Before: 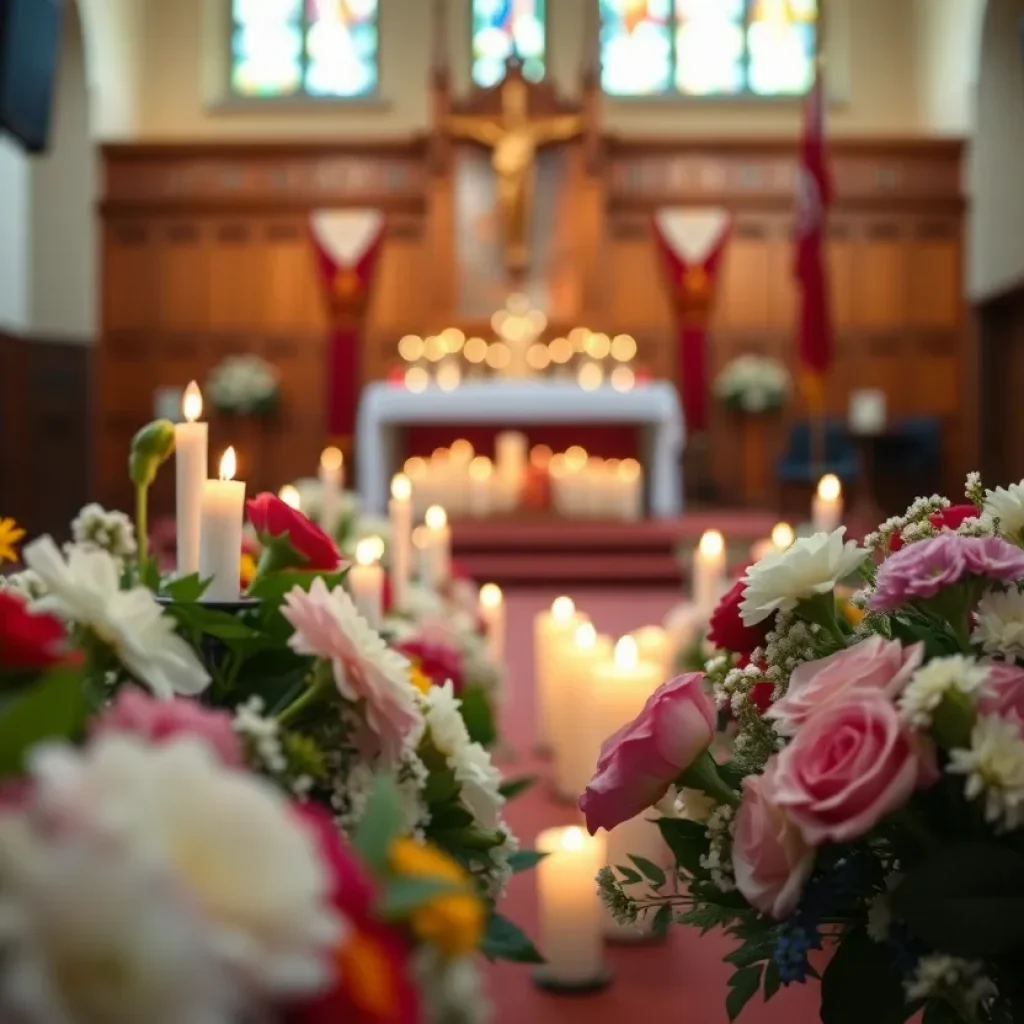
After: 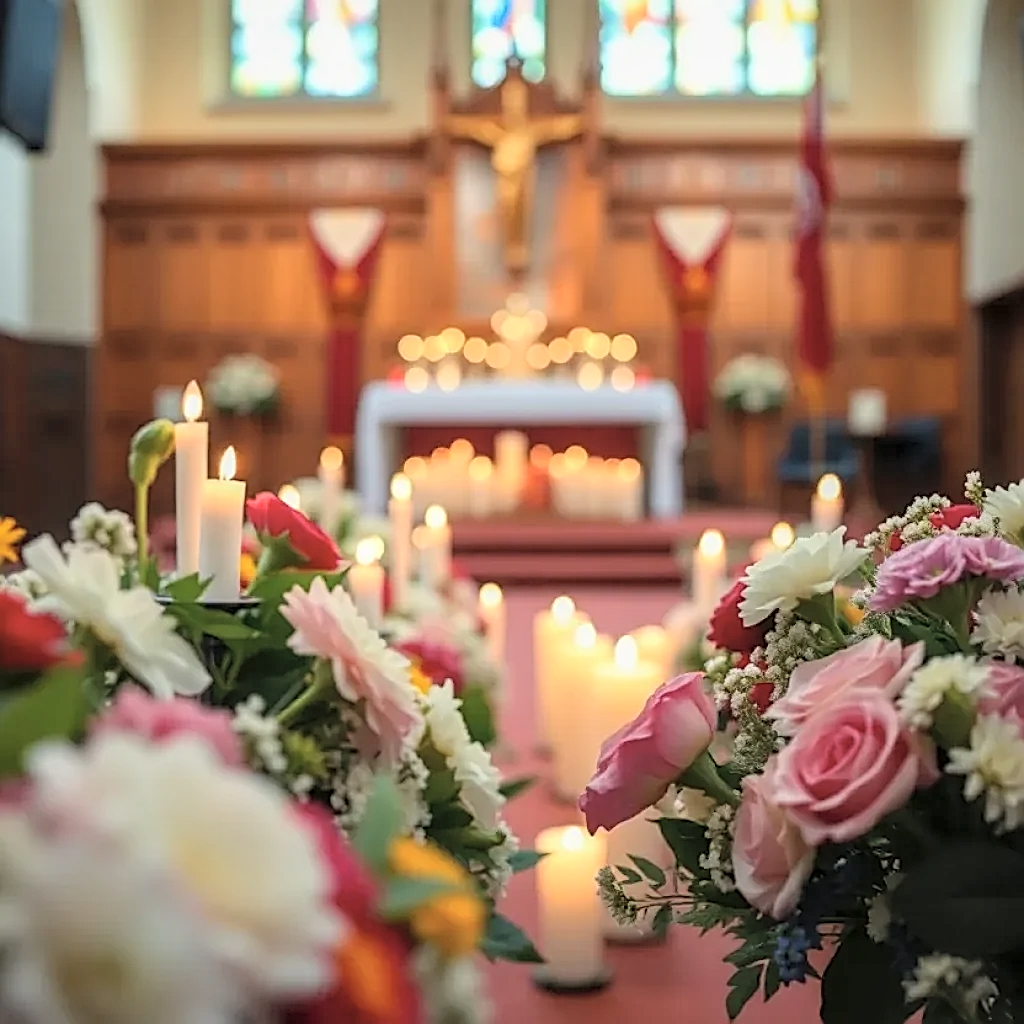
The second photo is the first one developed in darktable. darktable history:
global tonemap: drago (0.7, 100)
sharpen: amount 1
local contrast: detail 130%
